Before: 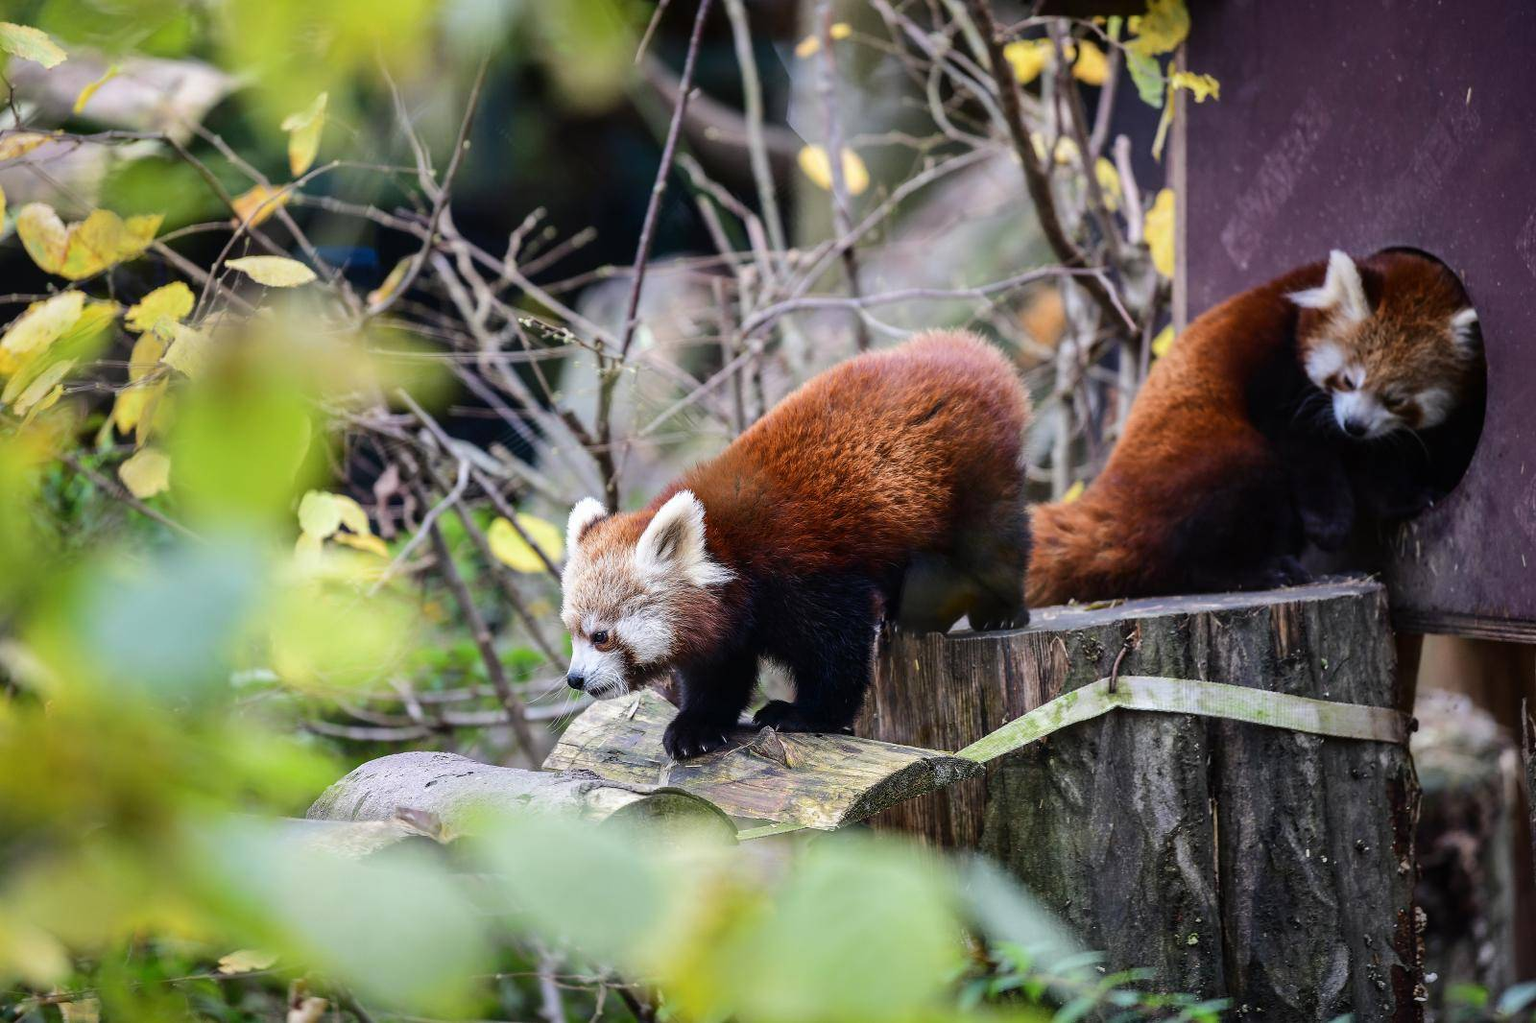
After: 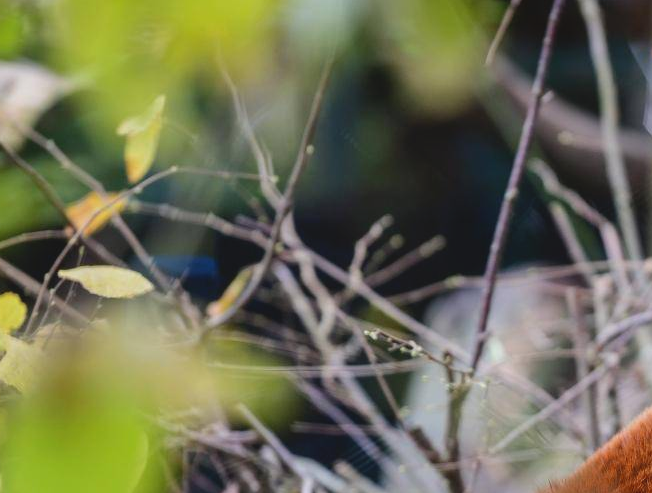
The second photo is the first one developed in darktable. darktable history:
crop and rotate: left 11.059%, top 0.108%, right 48.144%, bottom 53.566%
contrast brightness saturation: contrast -0.115
